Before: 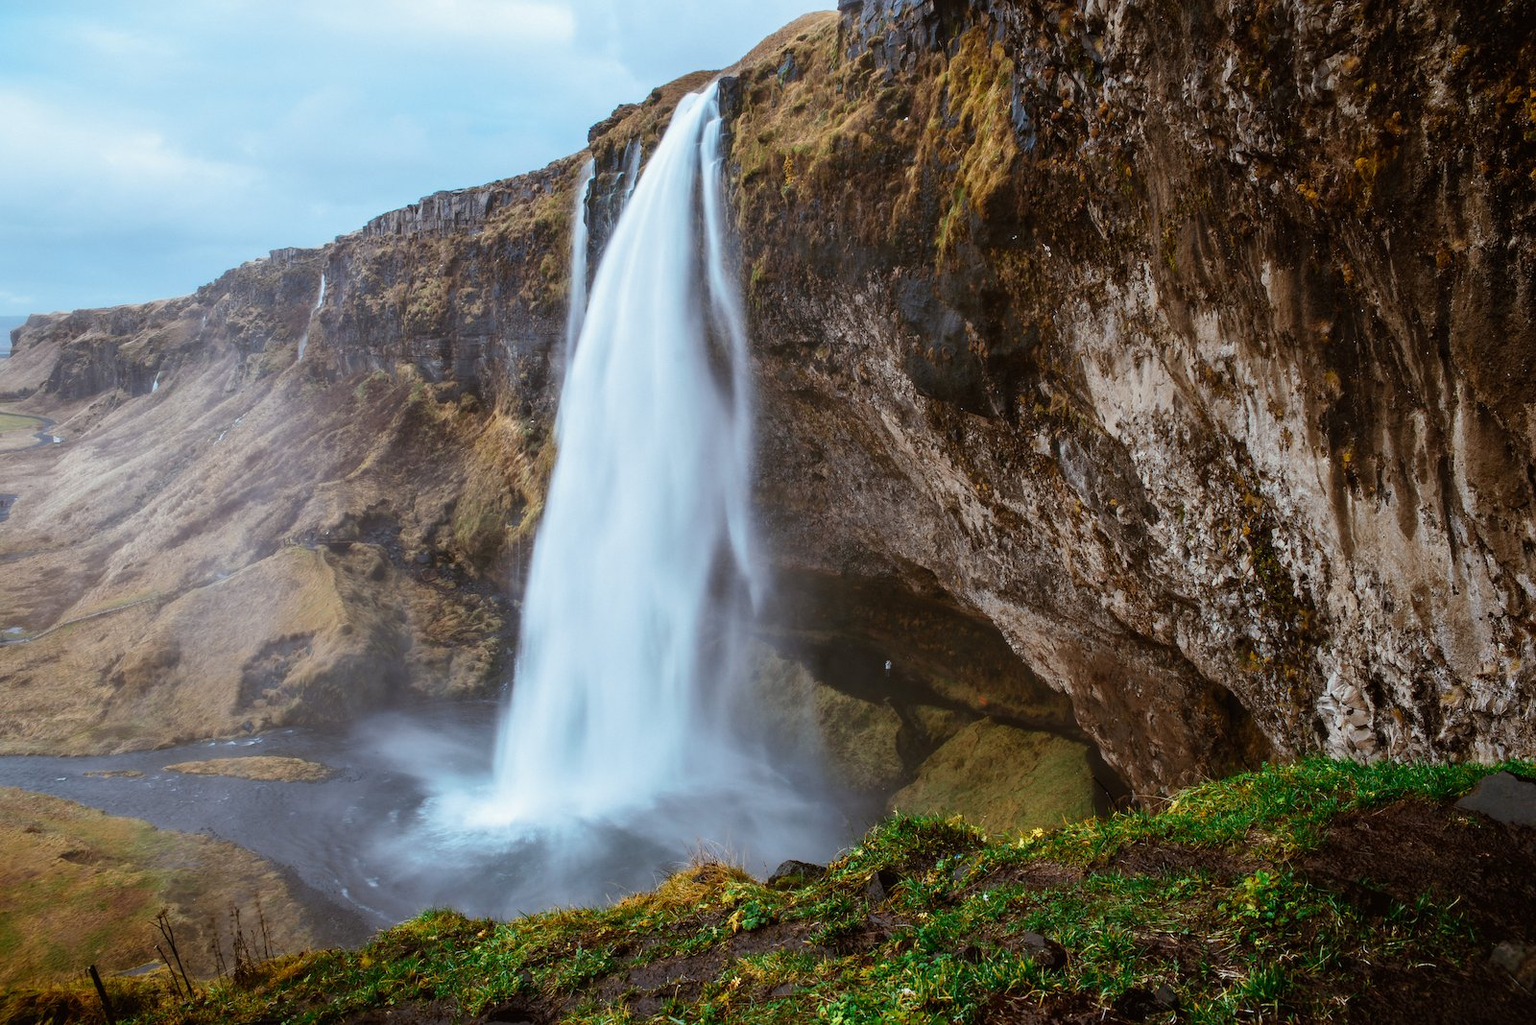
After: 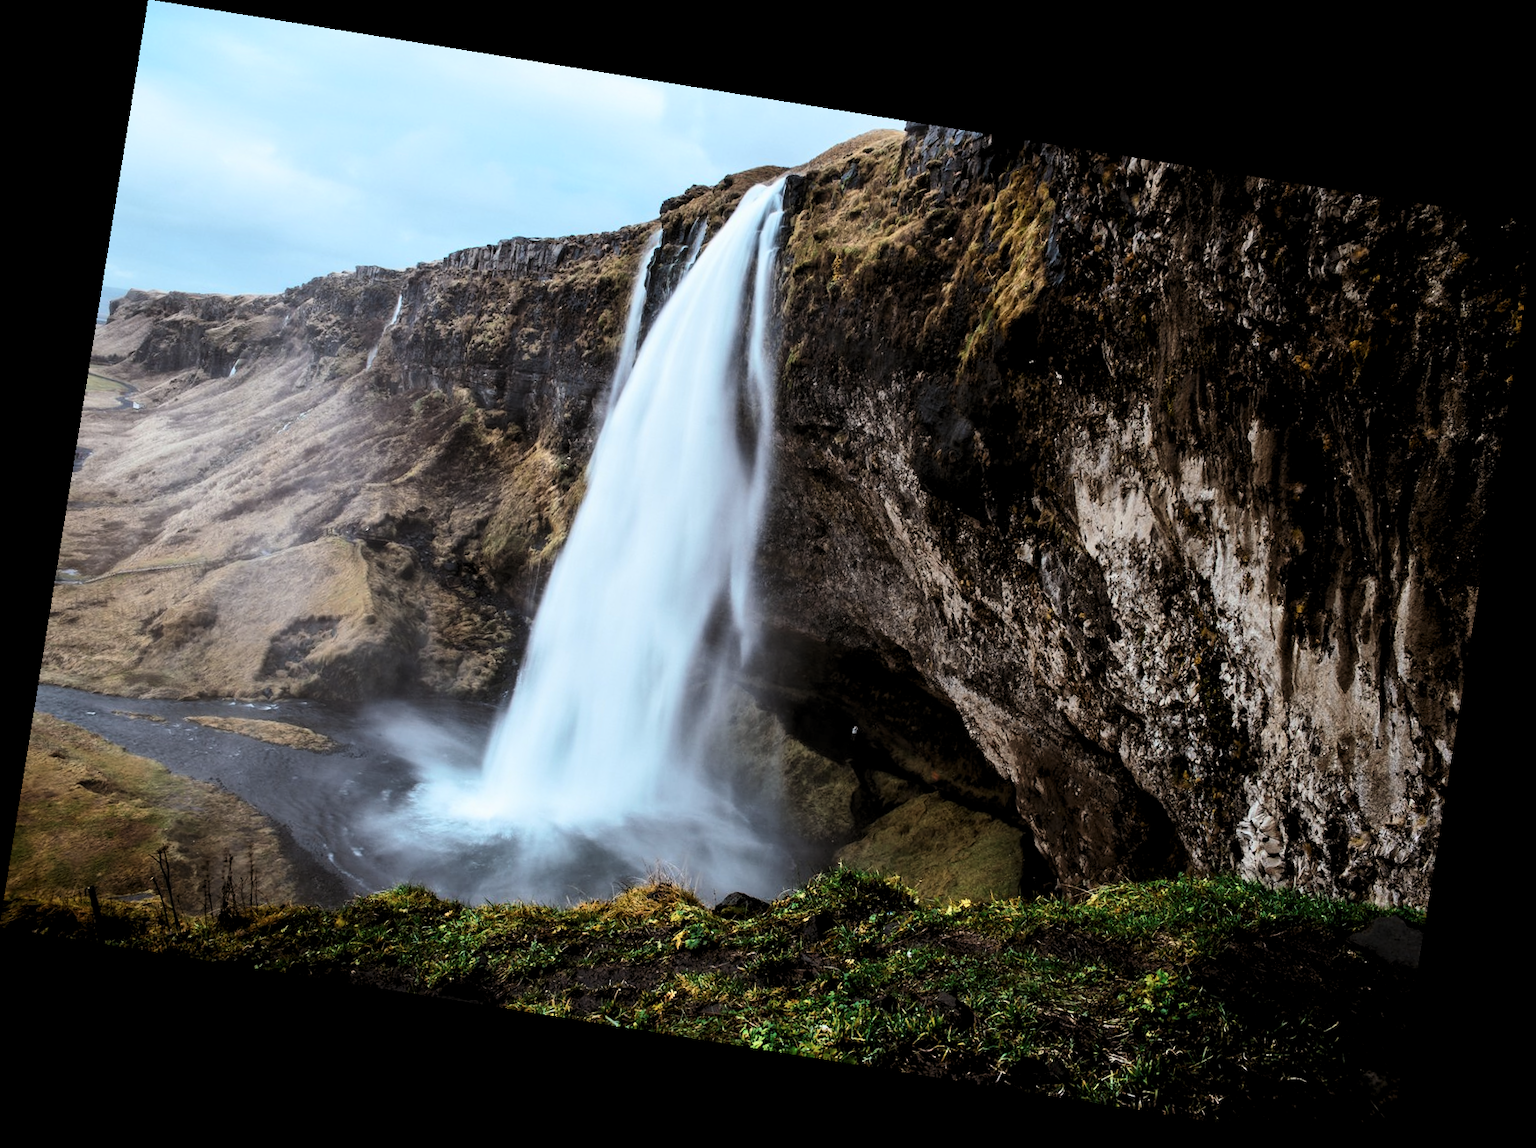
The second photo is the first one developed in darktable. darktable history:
levels: levels [0.116, 0.574, 1]
contrast brightness saturation: contrast 0.24, brightness 0.09
rotate and perspective: rotation 9.12°, automatic cropping off
